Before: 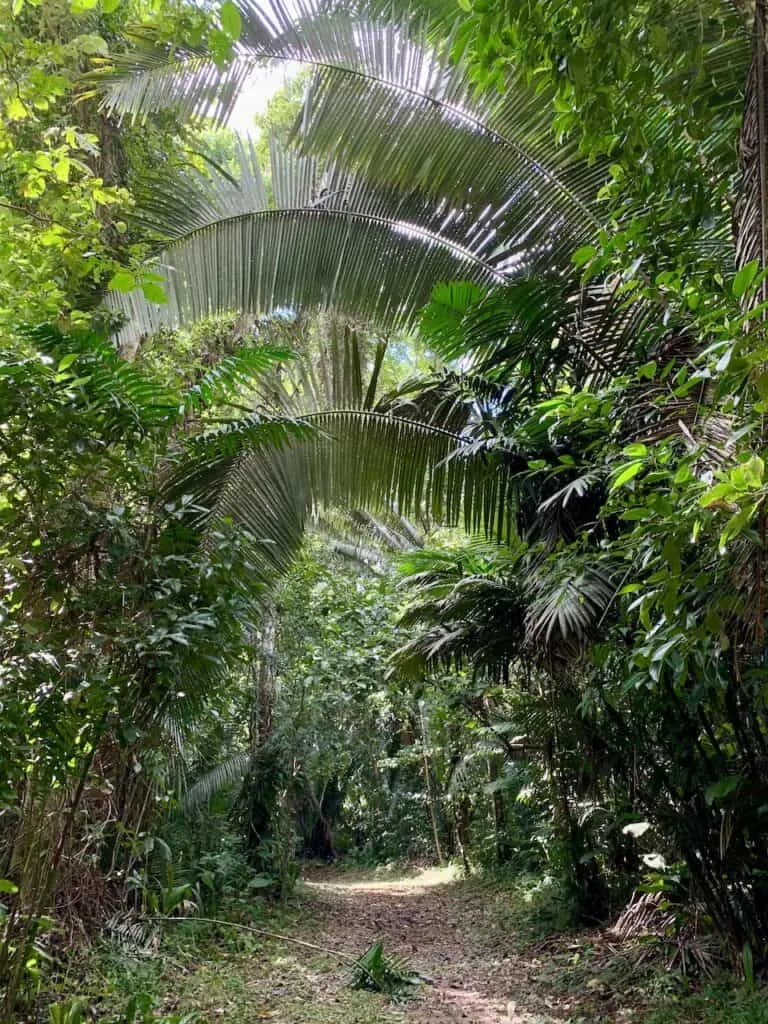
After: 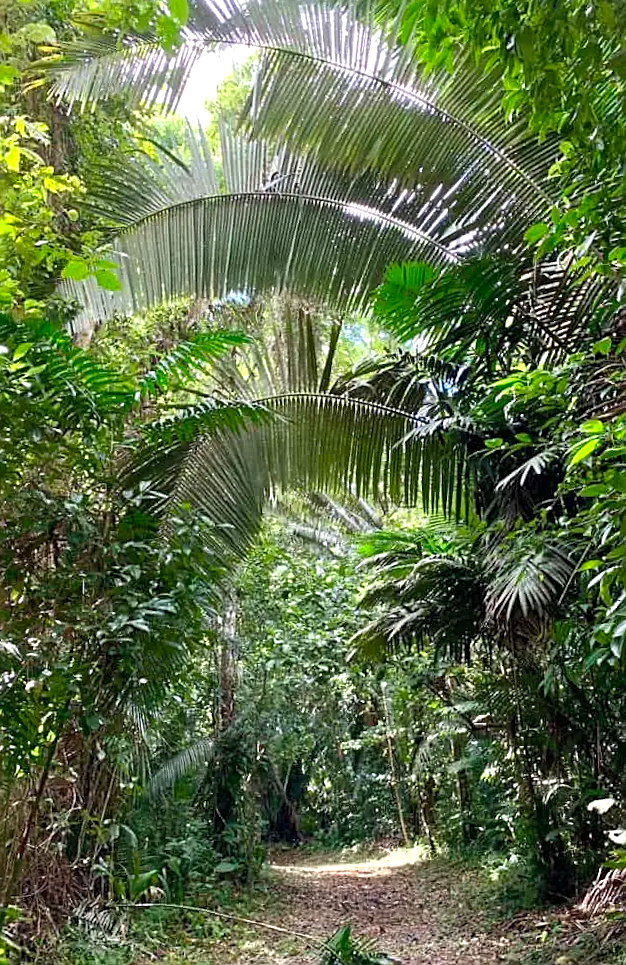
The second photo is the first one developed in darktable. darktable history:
sharpen: radius 1.962
exposure: exposure 0.406 EV, compensate highlight preservation false
crop and rotate: angle 1.27°, left 4.222%, top 0.415%, right 11.76%, bottom 2.523%
tone equalizer: edges refinement/feathering 500, mask exposure compensation -1.57 EV, preserve details no
